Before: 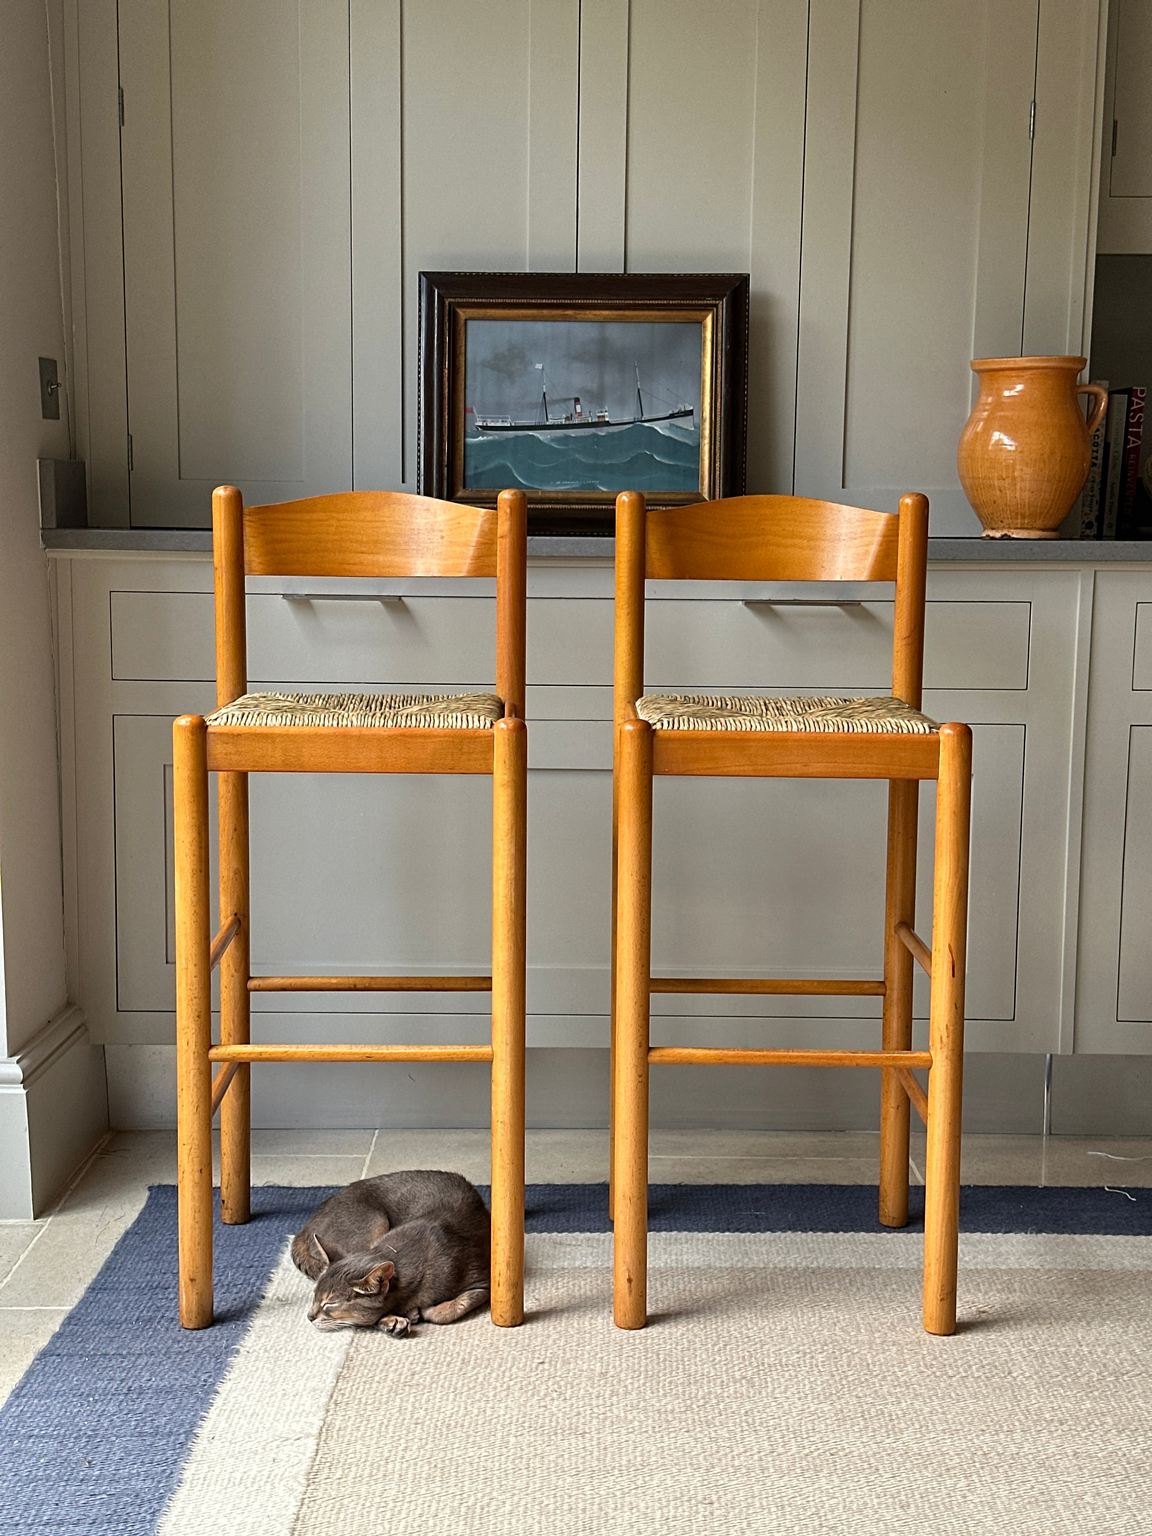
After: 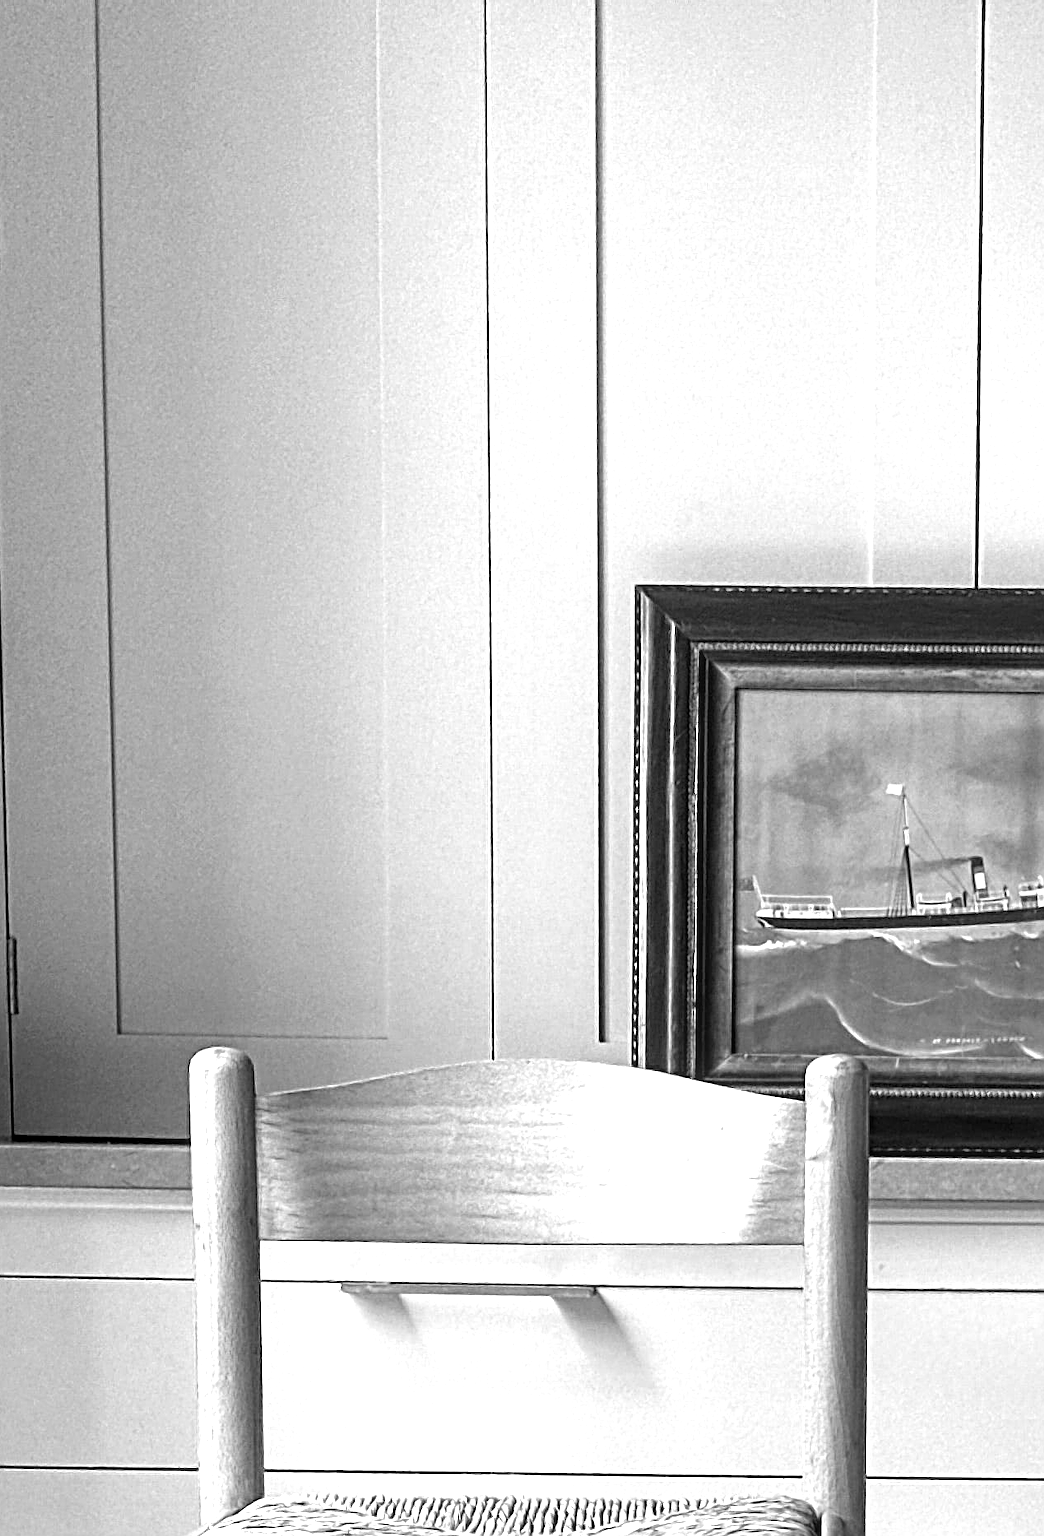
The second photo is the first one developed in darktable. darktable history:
crop and rotate: left 10.817%, top 0.062%, right 47.194%, bottom 53.626%
exposure: black level correction 0, exposure 1.35 EV, compensate exposure bias true, compensate highlight preservation false
local contrast: on, module defaults
contrast brightness saturation: saturation -1
sharpen: on, module defaults
